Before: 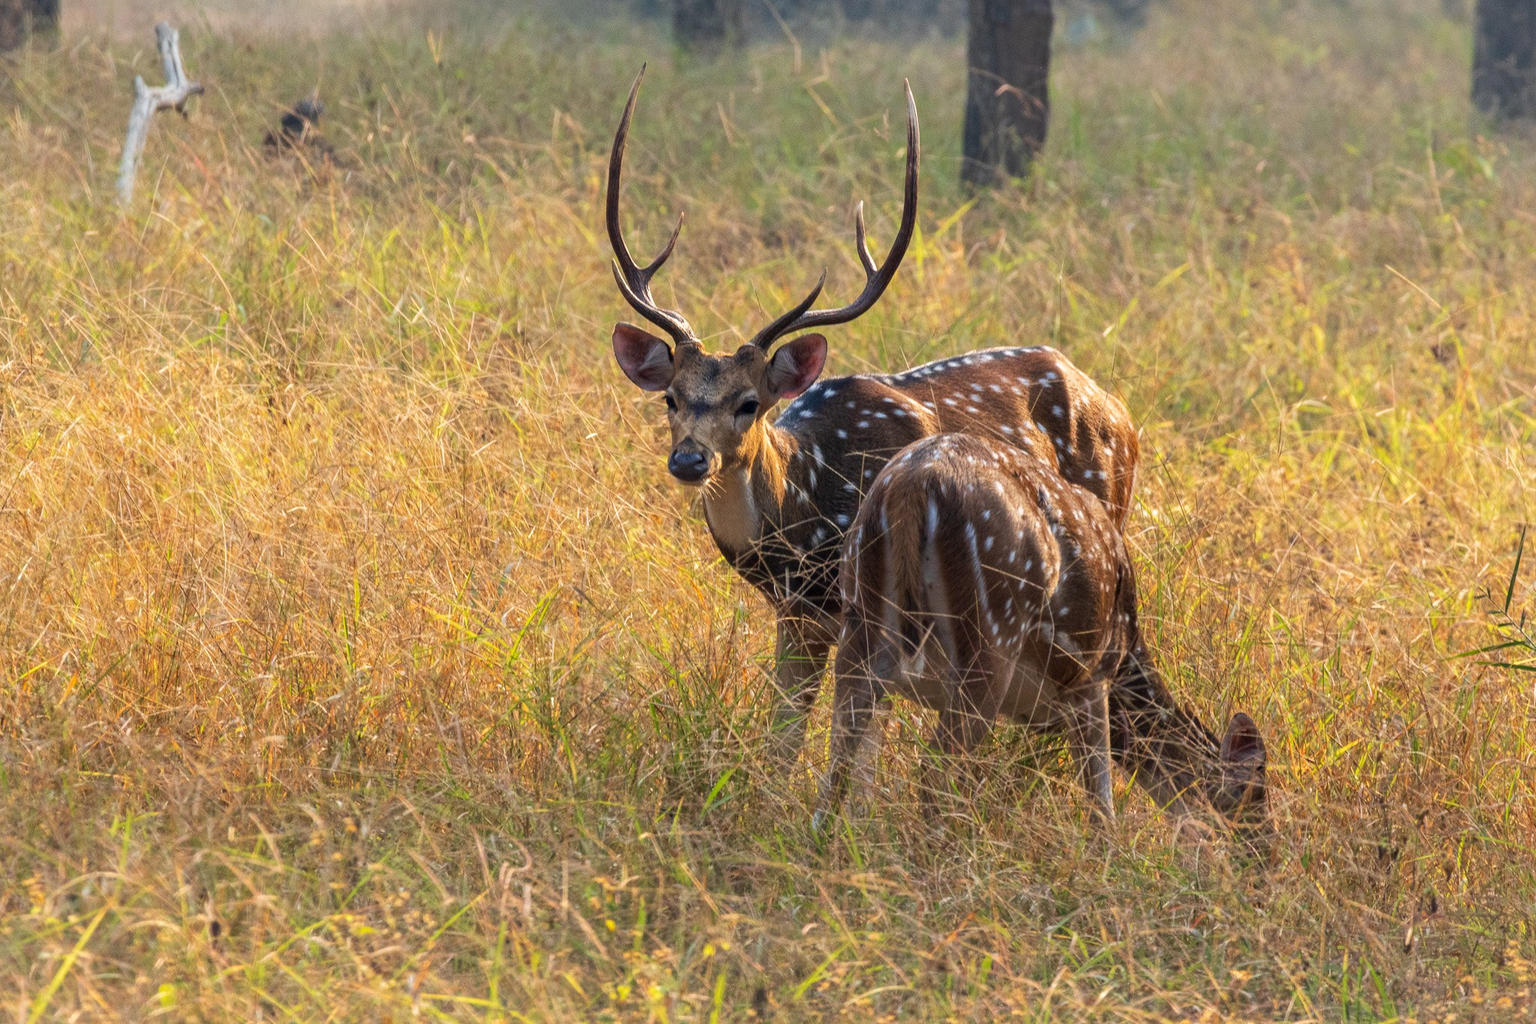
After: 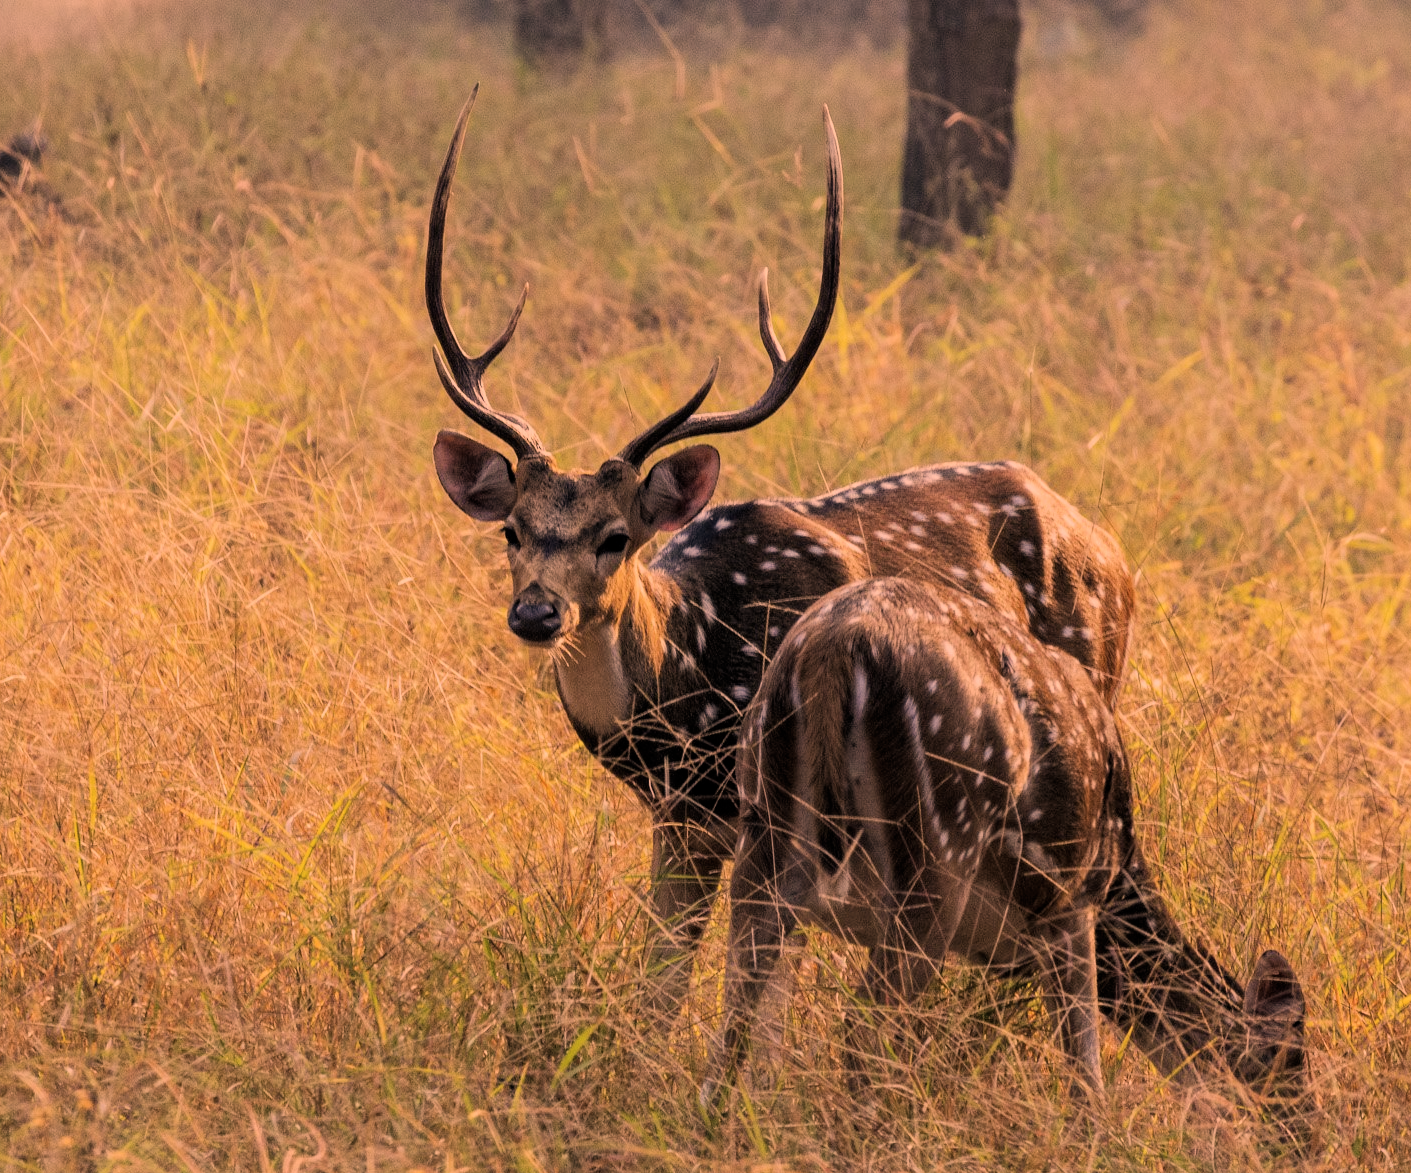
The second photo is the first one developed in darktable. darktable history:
filmic rgb: middle gray luminance 29.09%, black relative exposure -10.35 EV, white relative exposure 5.49 EV, threshold 3.04 EV, target black luminance 0%, hardness 3.94, latitude 1.9%, contrast 1.124, highlights saturation mix 4.19%, shadows ↔ highlights balance 15.19%, enable highlight reconstruction true
color correction: highlights a* 39.23, highlights b* 39.82, saturation 0.692
crop: left 18.748%, right 12.339%, bottom 13.995%
